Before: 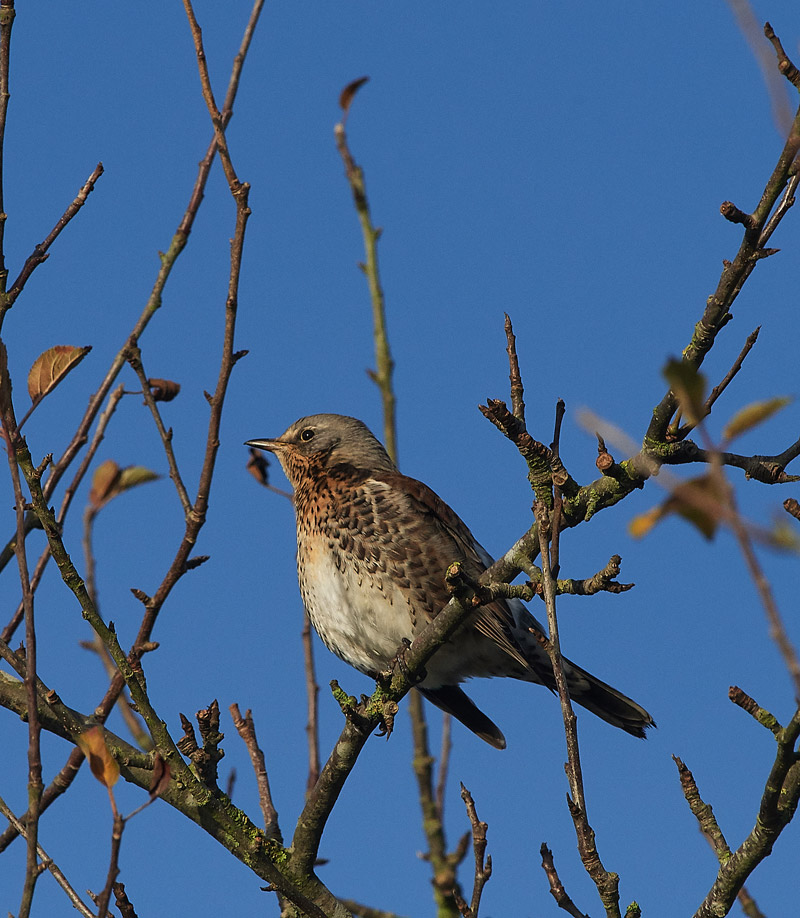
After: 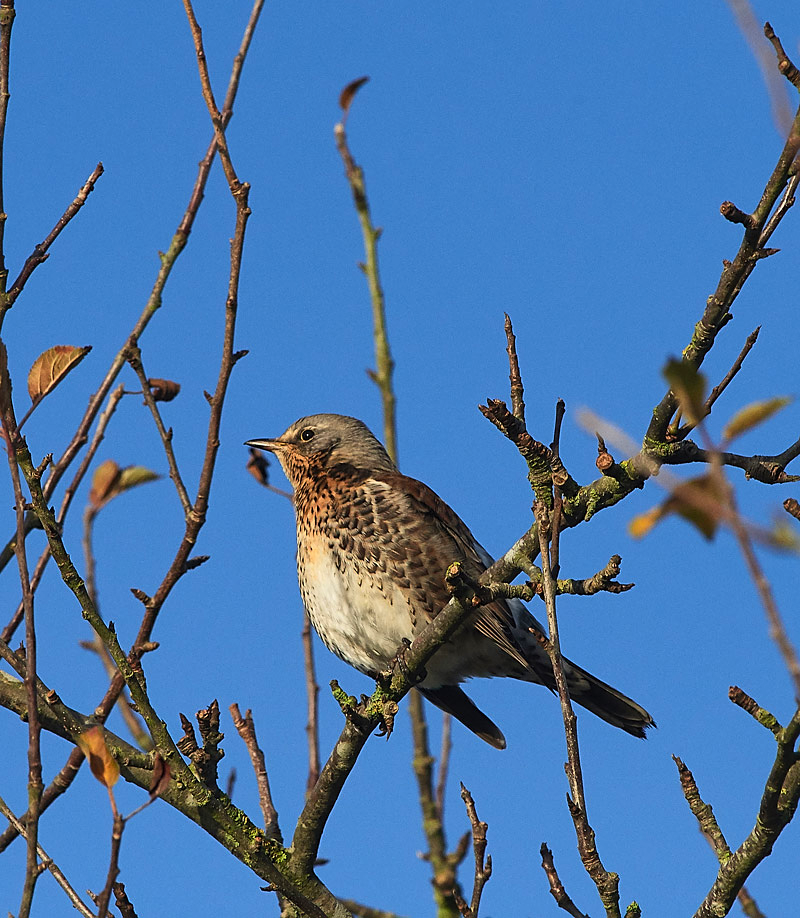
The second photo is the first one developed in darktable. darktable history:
contrast brightness saturation: contrast 0.2, brightness 0.16, saturation 0.22
sharpen: amount 0.2
